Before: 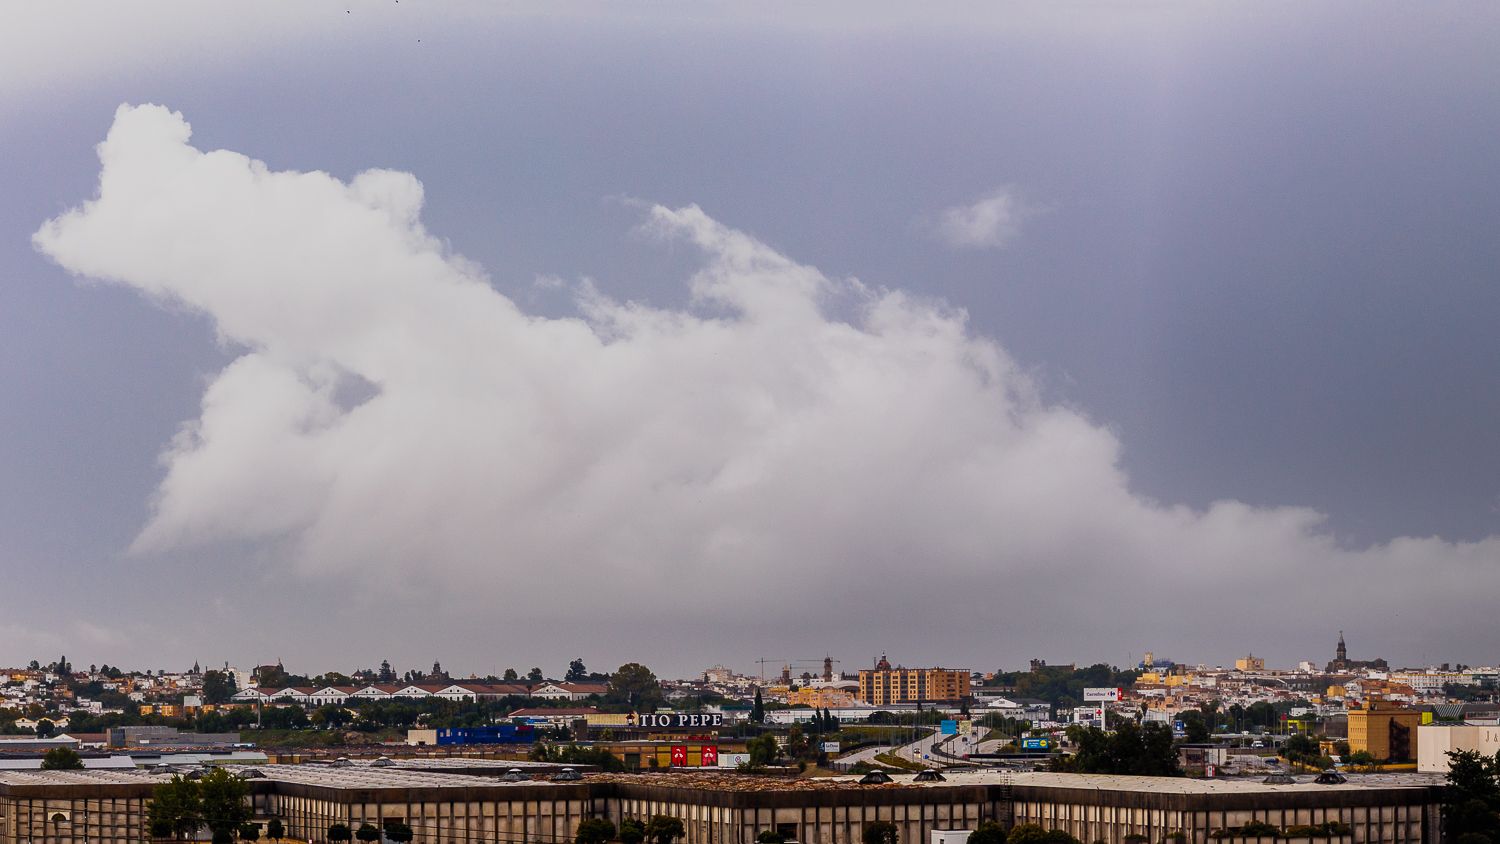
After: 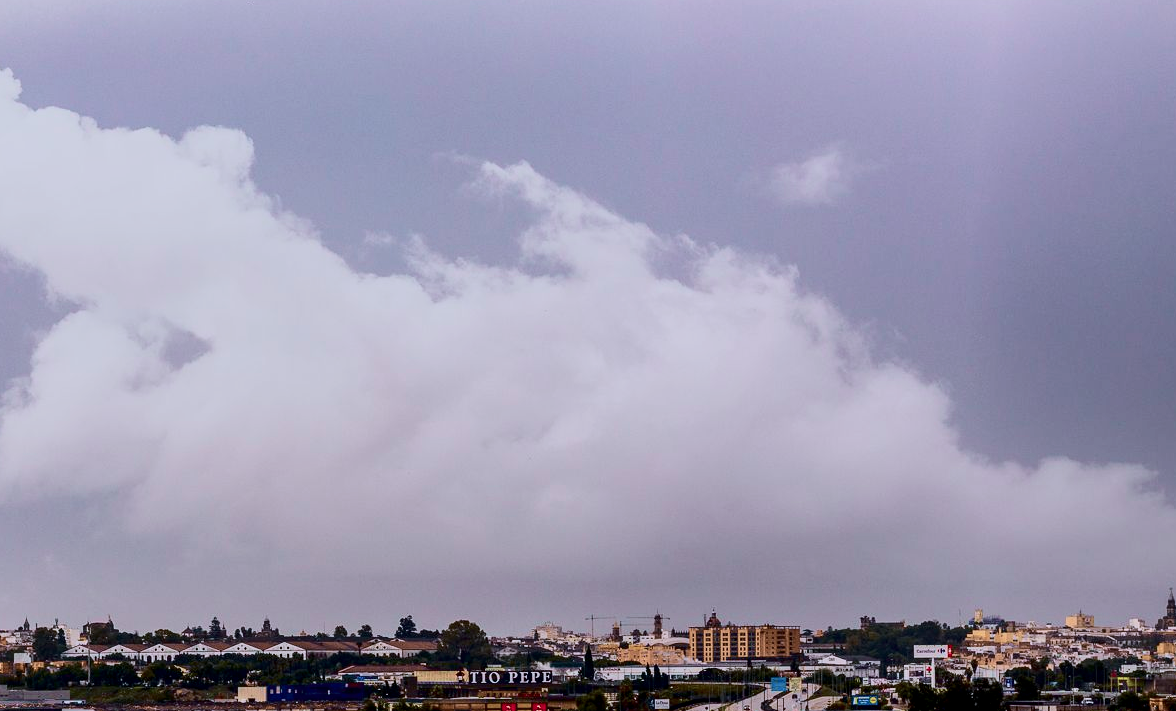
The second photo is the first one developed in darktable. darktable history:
local contrast: highlights 101%, shadows 100%, detail 119%, midtone range 0.2
color calibration: illuminant as shot in camera, x 0.358, y 0.373, temperature 4628.91 K
tone curve: curves: ch0 [(0, 0) (0.049, 0.01) (0.154, 0.081) (0.491, 0.519) (0.748, 0.765) (1, 0.919)]; ch1 [(0, 0) (0.172, 0.123) (0.317, 0.272) (0.401, 0.422) (0.499, 0.497) (0.531, 0.54) (0.615, 0.603) (0.741, 0.783) (1, 1)]; ch2 [(0, 0) (0.411, 0.424) (0.483, 0.478) (0.544, 0.56) (0.686, 0.638) (1, 1)], color space Lab, independent channels, preserve colors none
crop: left 11.377%, top 5.212%, right 9.583%, bottom 10.331%
